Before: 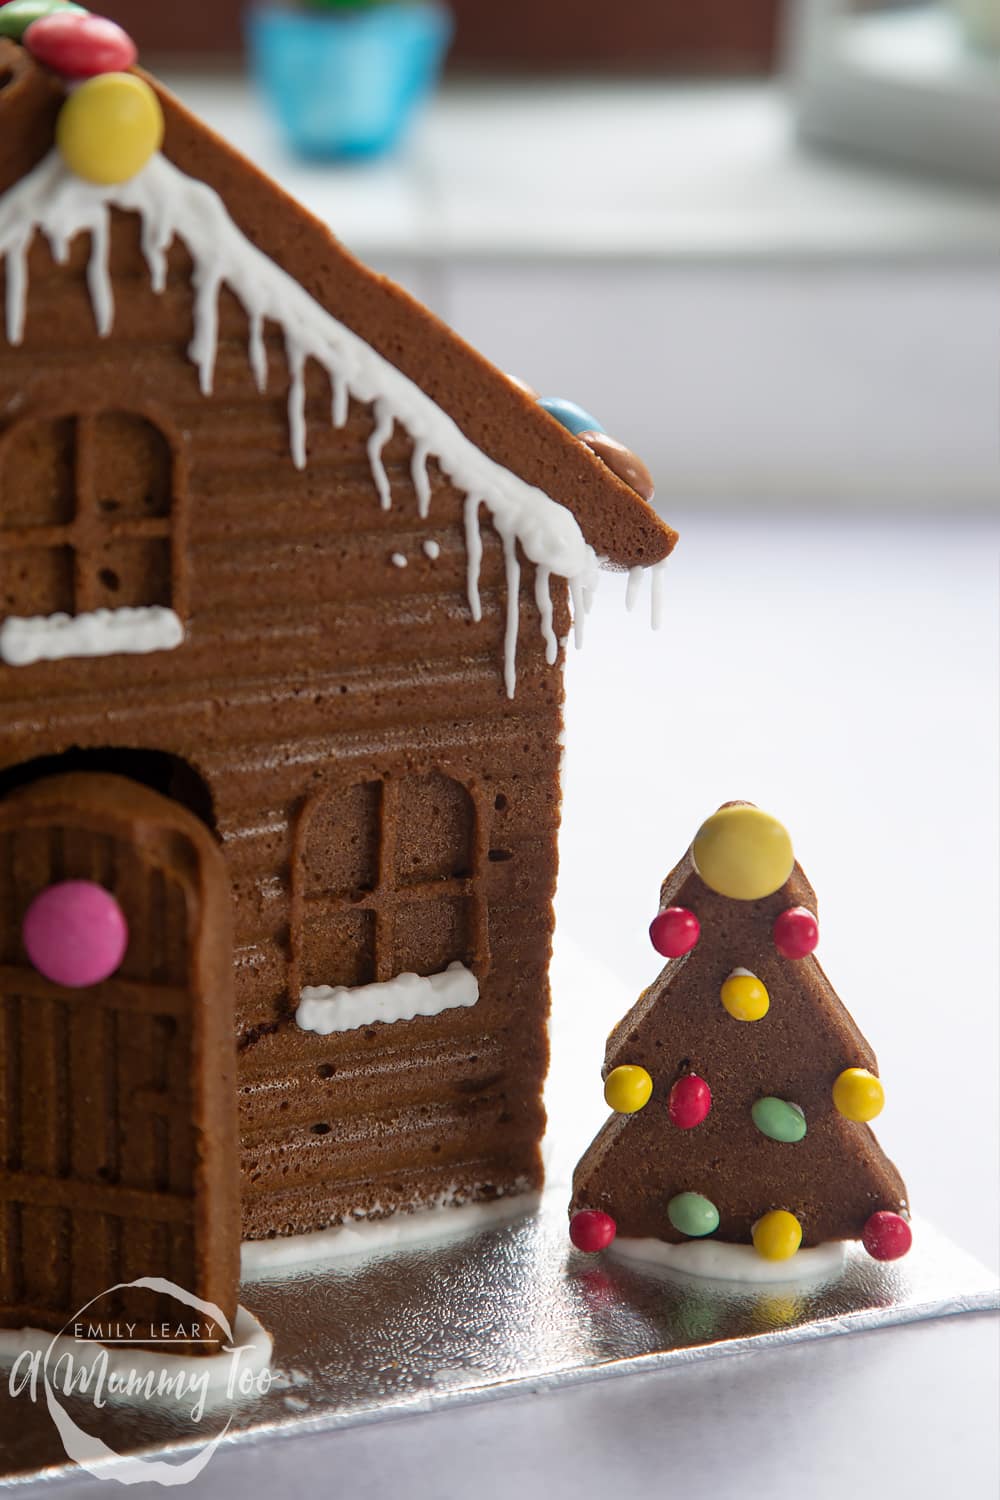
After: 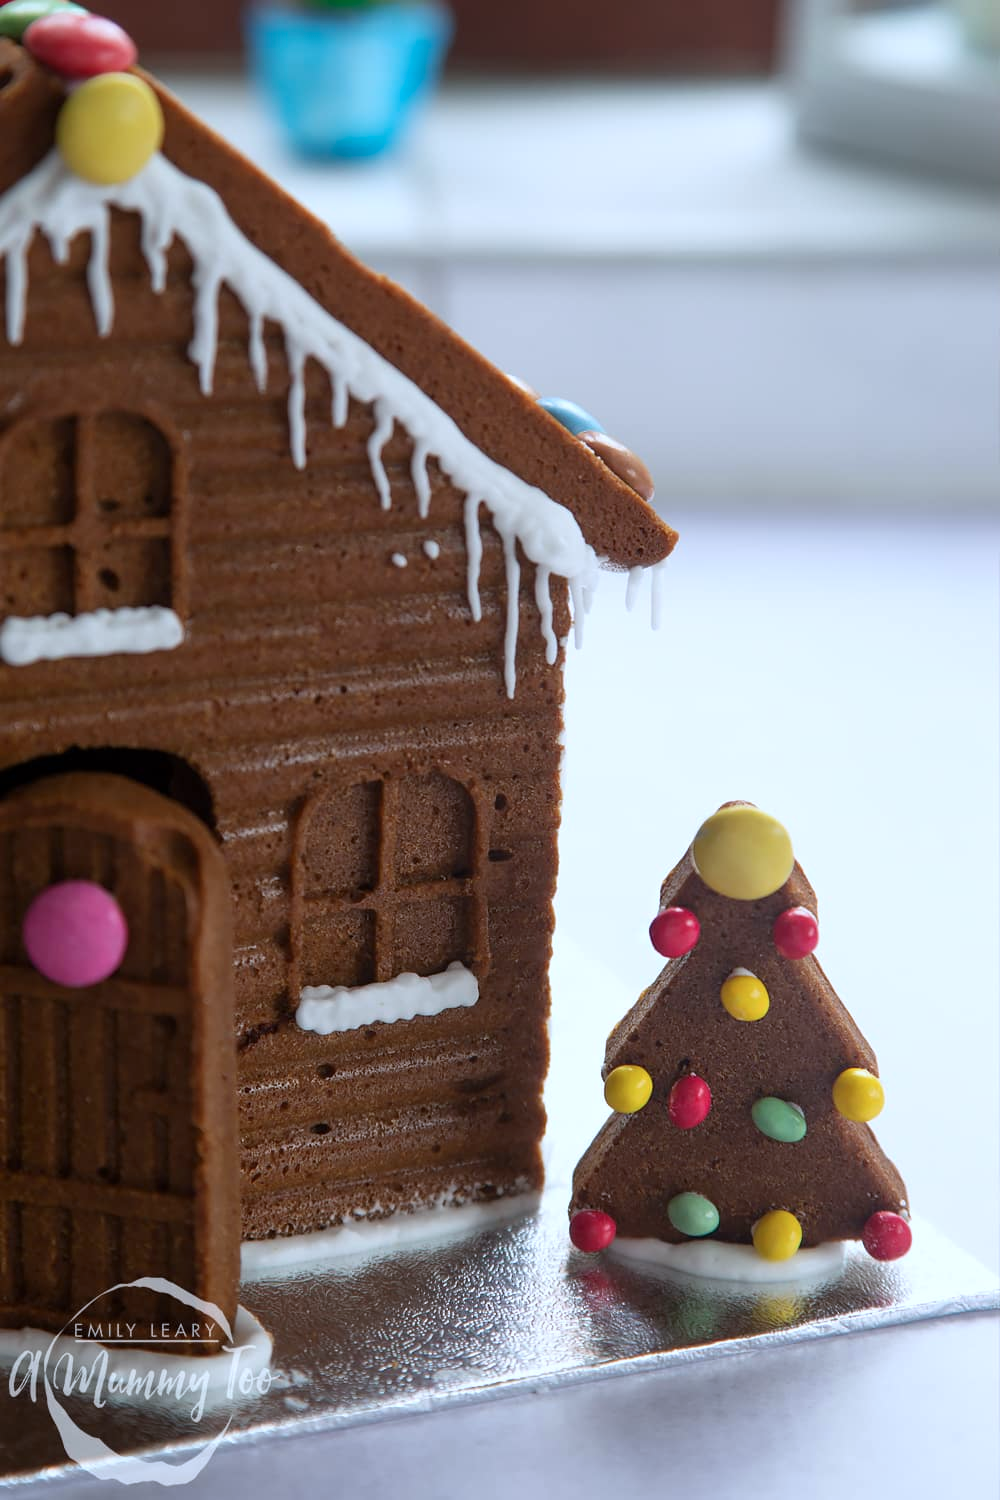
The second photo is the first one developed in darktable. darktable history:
color calibration: x 0.37, y 0.382, temperature 4317.64 K
